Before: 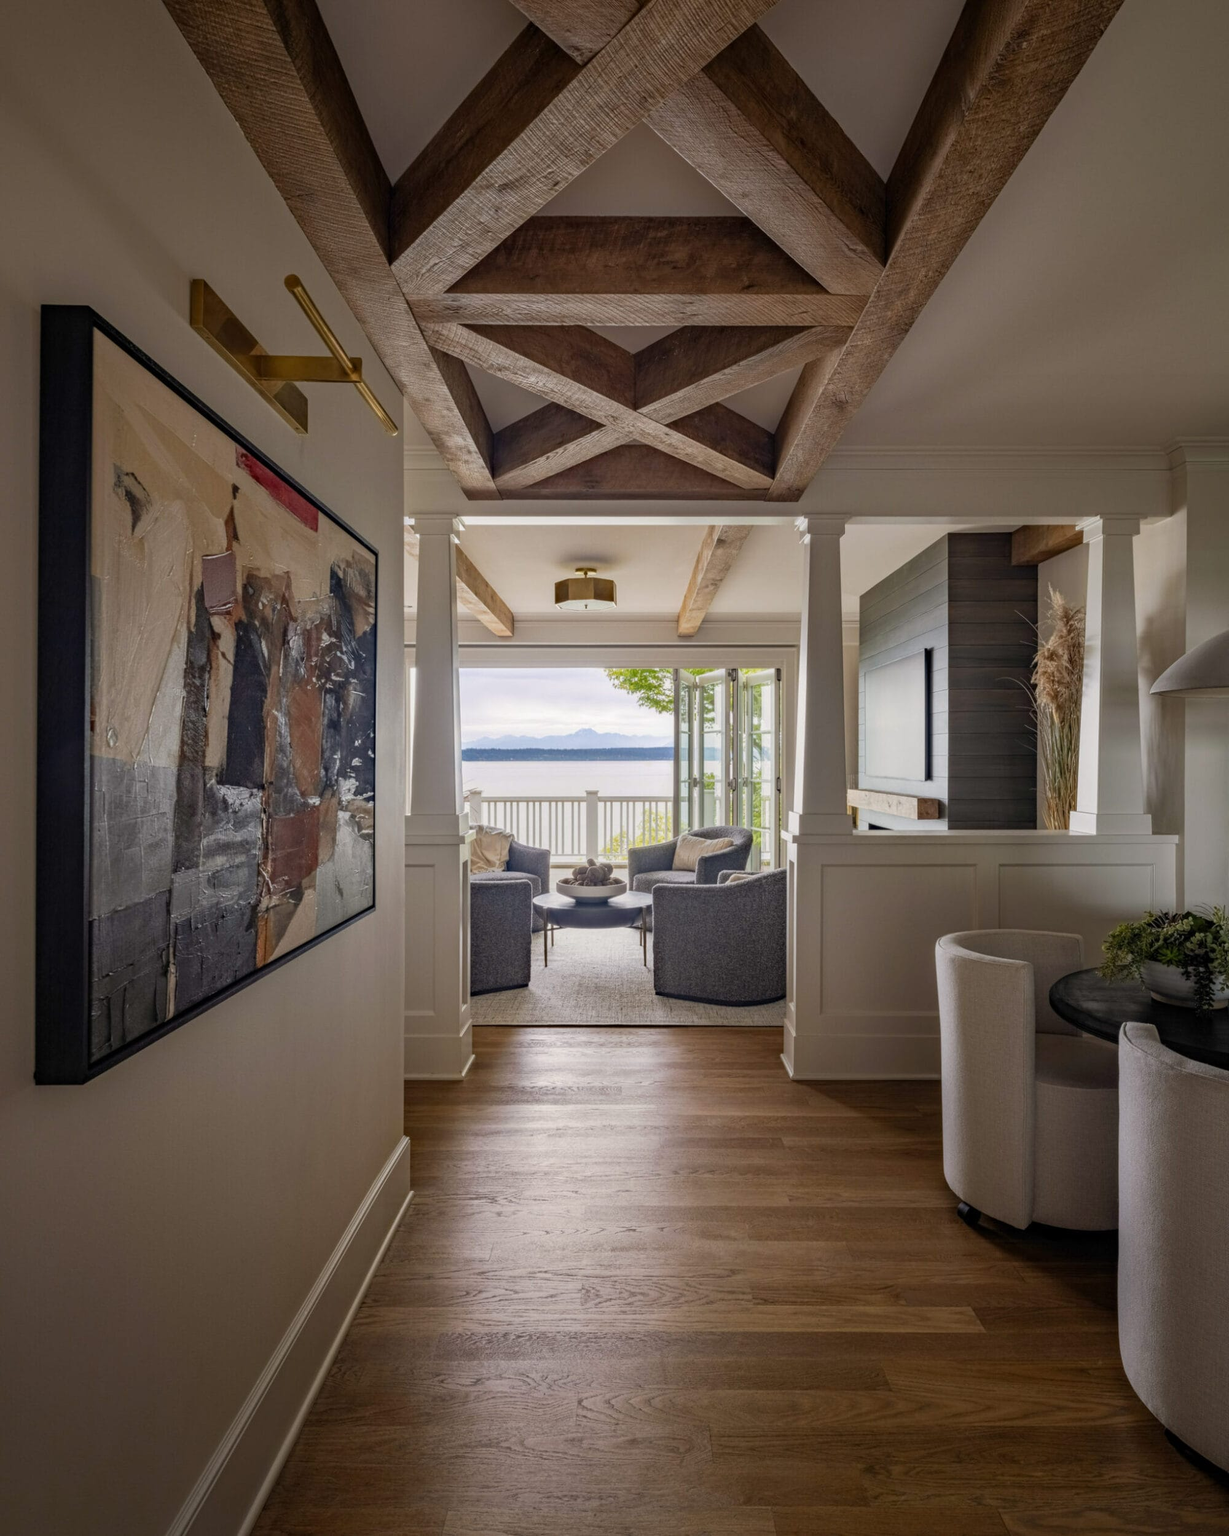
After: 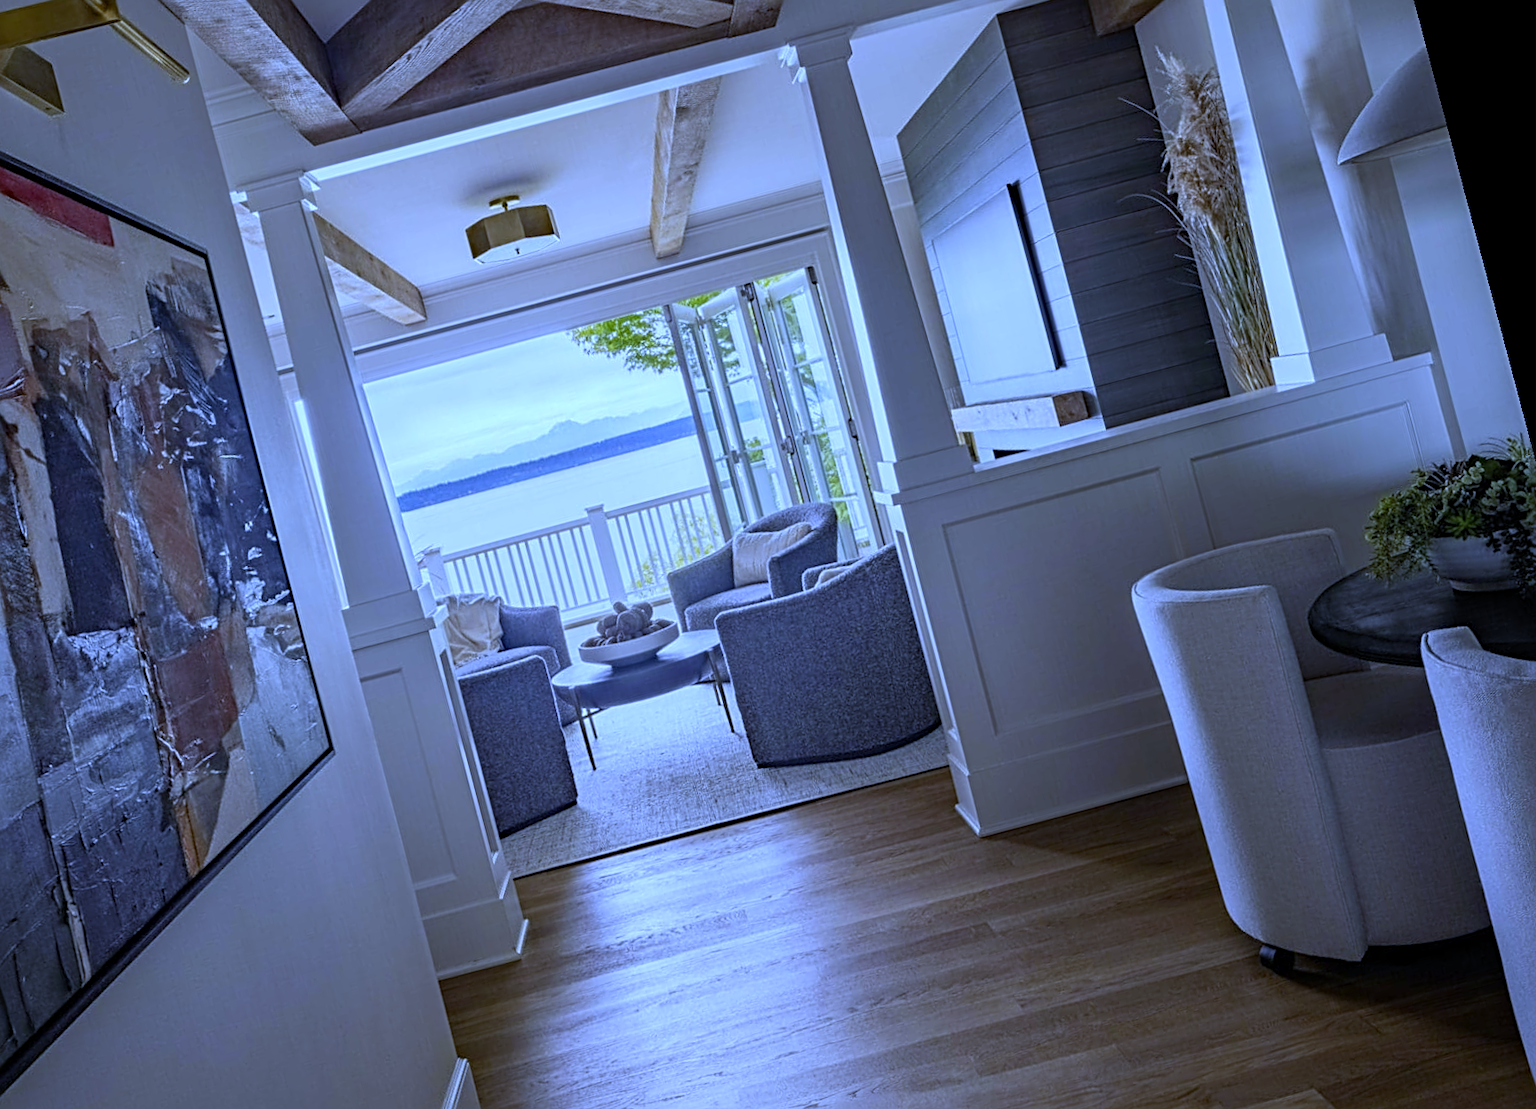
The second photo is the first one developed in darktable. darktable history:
white balance: red 0.766, blue 1.537
sharpen: radius 2.767
rotate and perspective: rotation -14.8°, crop left 0.1, crop right 0.903, crop top 0.25, crop bottom 0.748
crop: left 16.315%, top 14.246%
